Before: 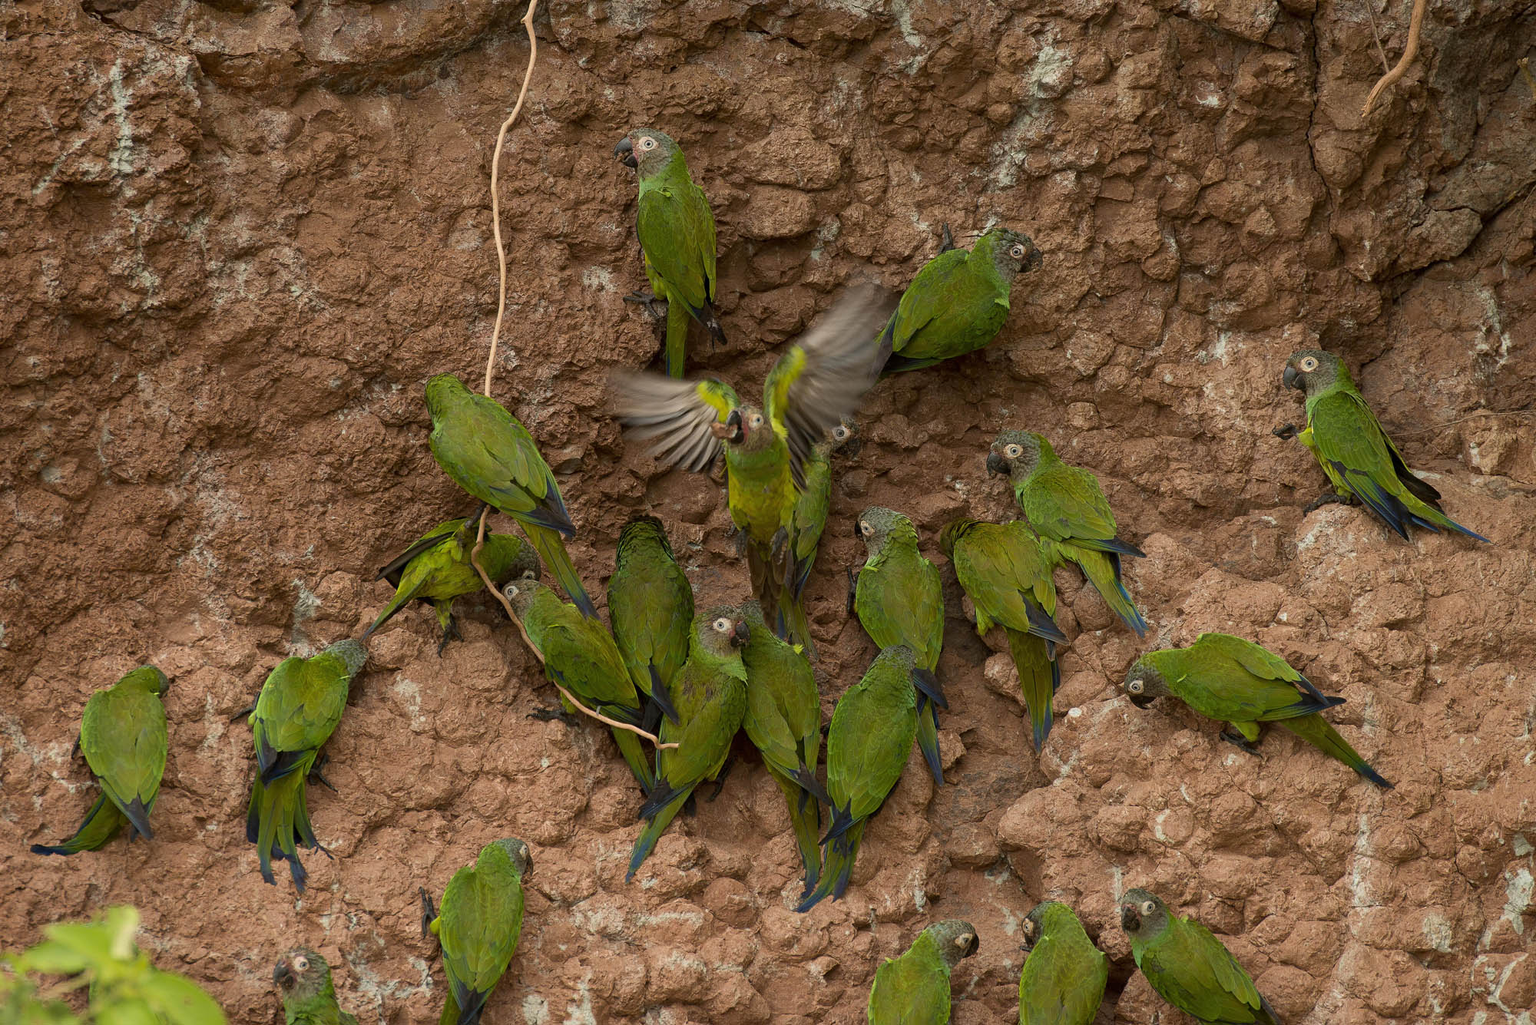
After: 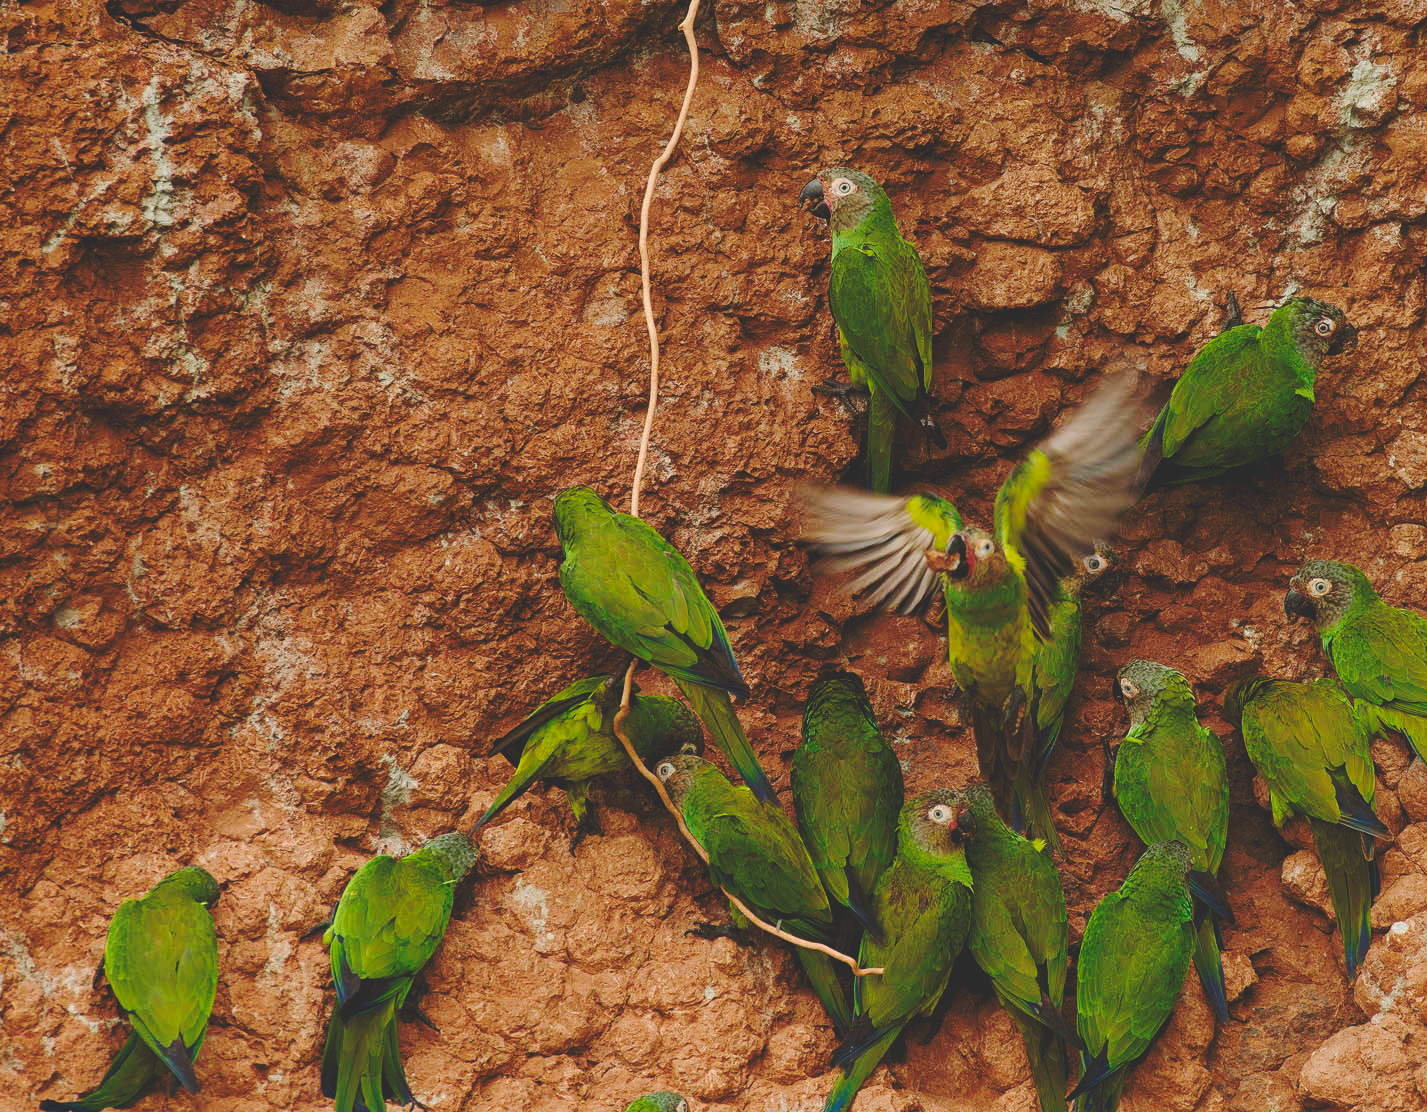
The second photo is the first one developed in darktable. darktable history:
crop: right 28.64%, bottom 16.673%
base curve: curves: ch0 [(0, 0.024) (0.055, 0.065) (0.121, 0.166) (0.236, 0.319) (0.693, 0.726) (1, 1)], preserve colors none
tone equalizer: edges refinement/feathering 500, mask exposure compensation -1.57 EV, preserve details no
color balance rgb: global offset › luminance -0.472%, perceptual saturation grading › global saturation 15.764%, perceptual saturation grading › highlights -19.117%, perceptual saturation grading › shadows 20.384%, global vibrance 20%
